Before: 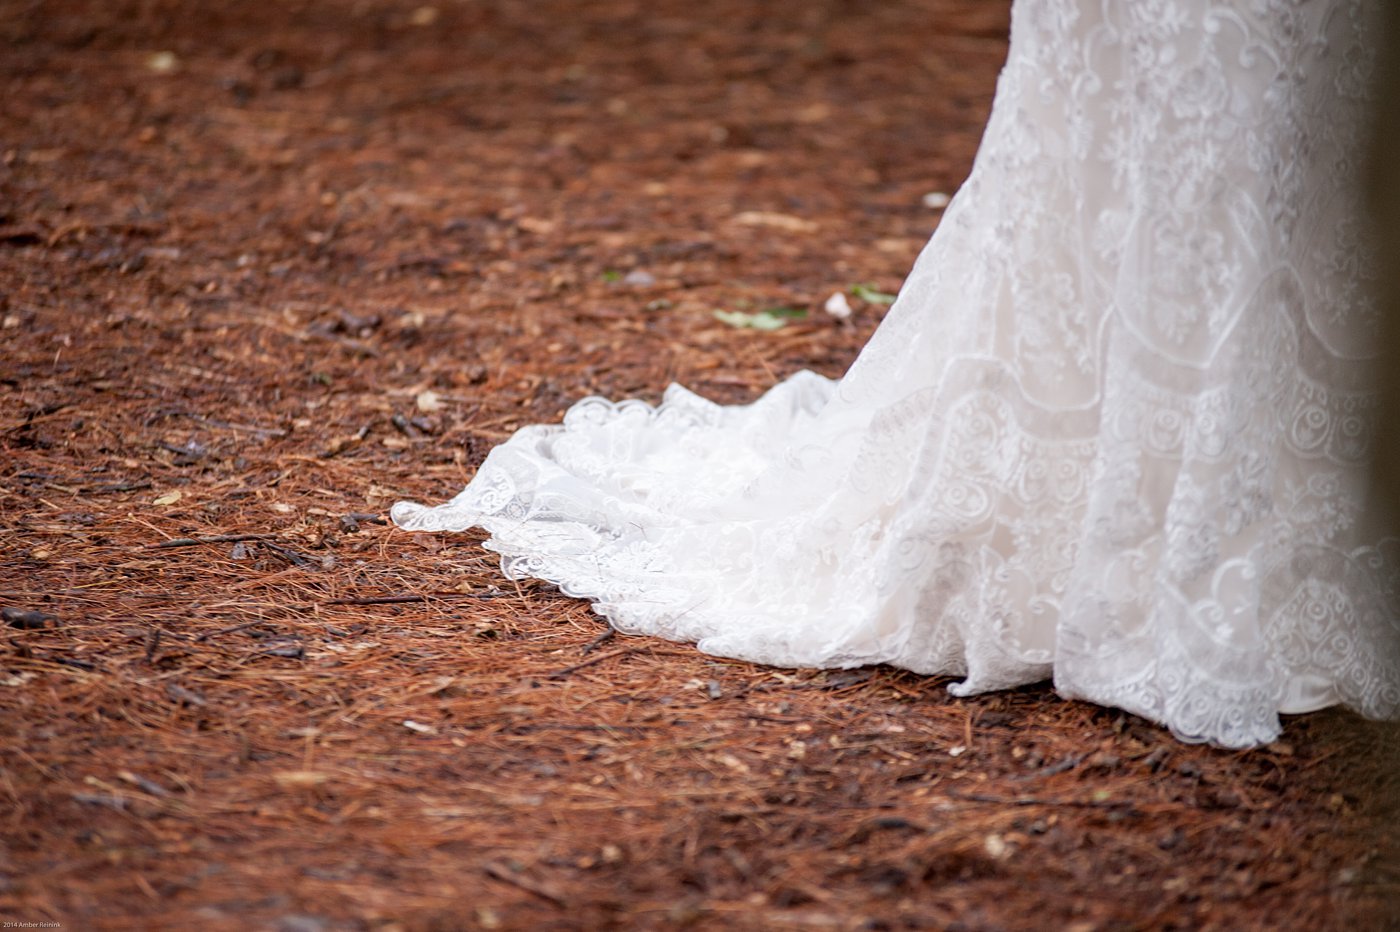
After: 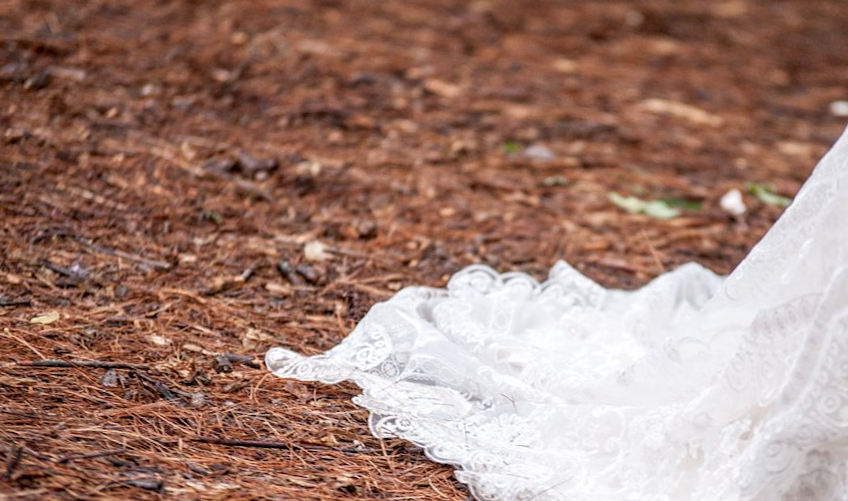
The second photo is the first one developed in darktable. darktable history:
local contrast: on, module defaults
contrast brightness saturation: contrast 0.01, saturation -0.046
crop and rotate: angle -6.51°, left 2.02%, top 6.904%, right 27.459%, bottom 30.421%
